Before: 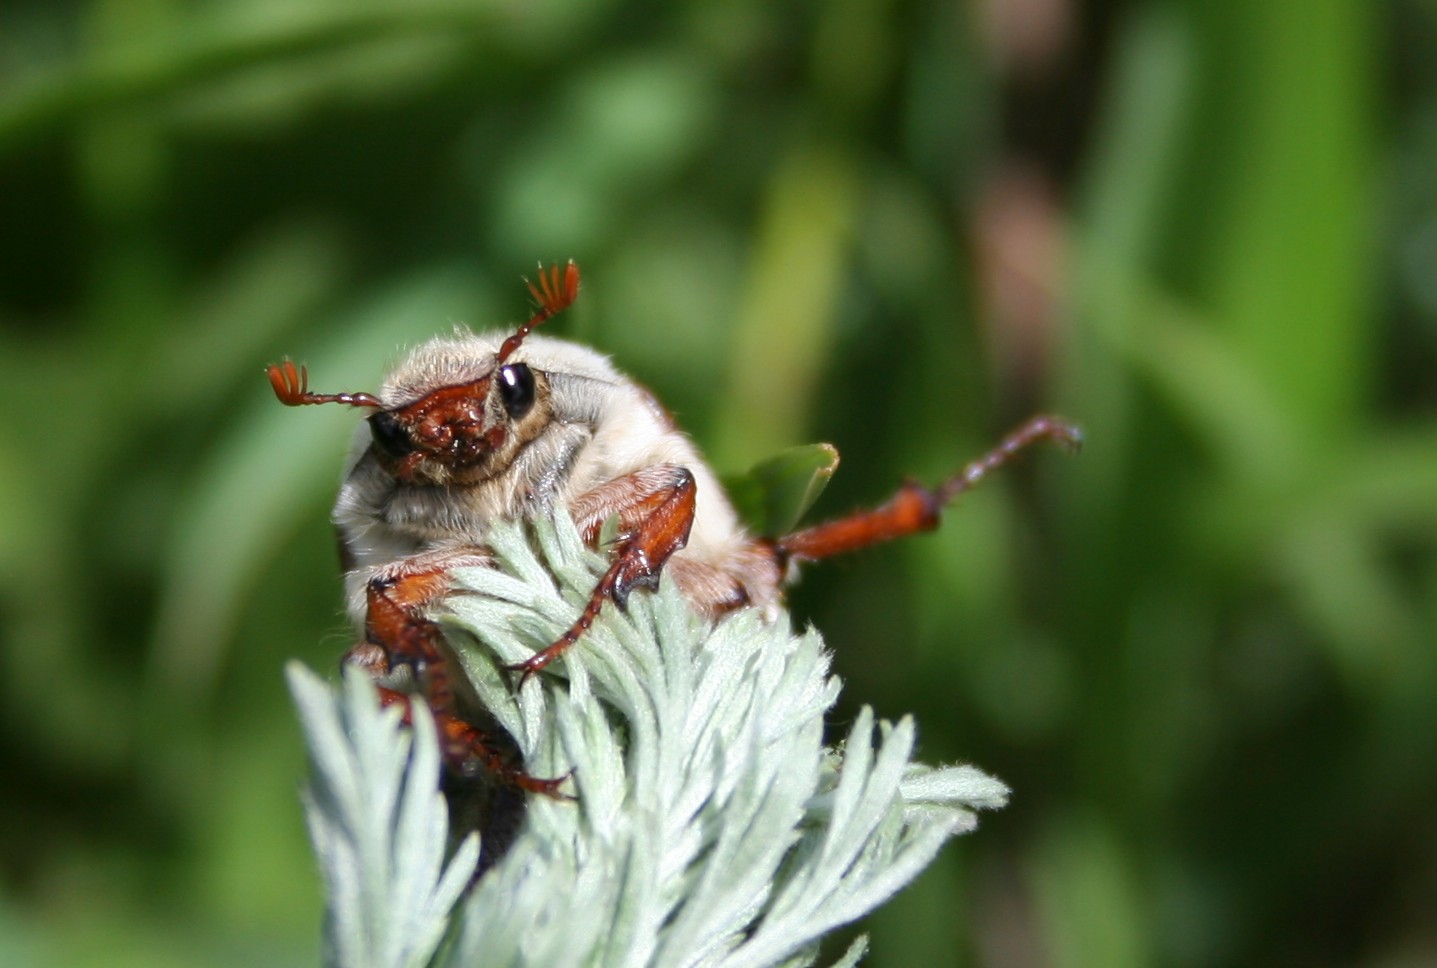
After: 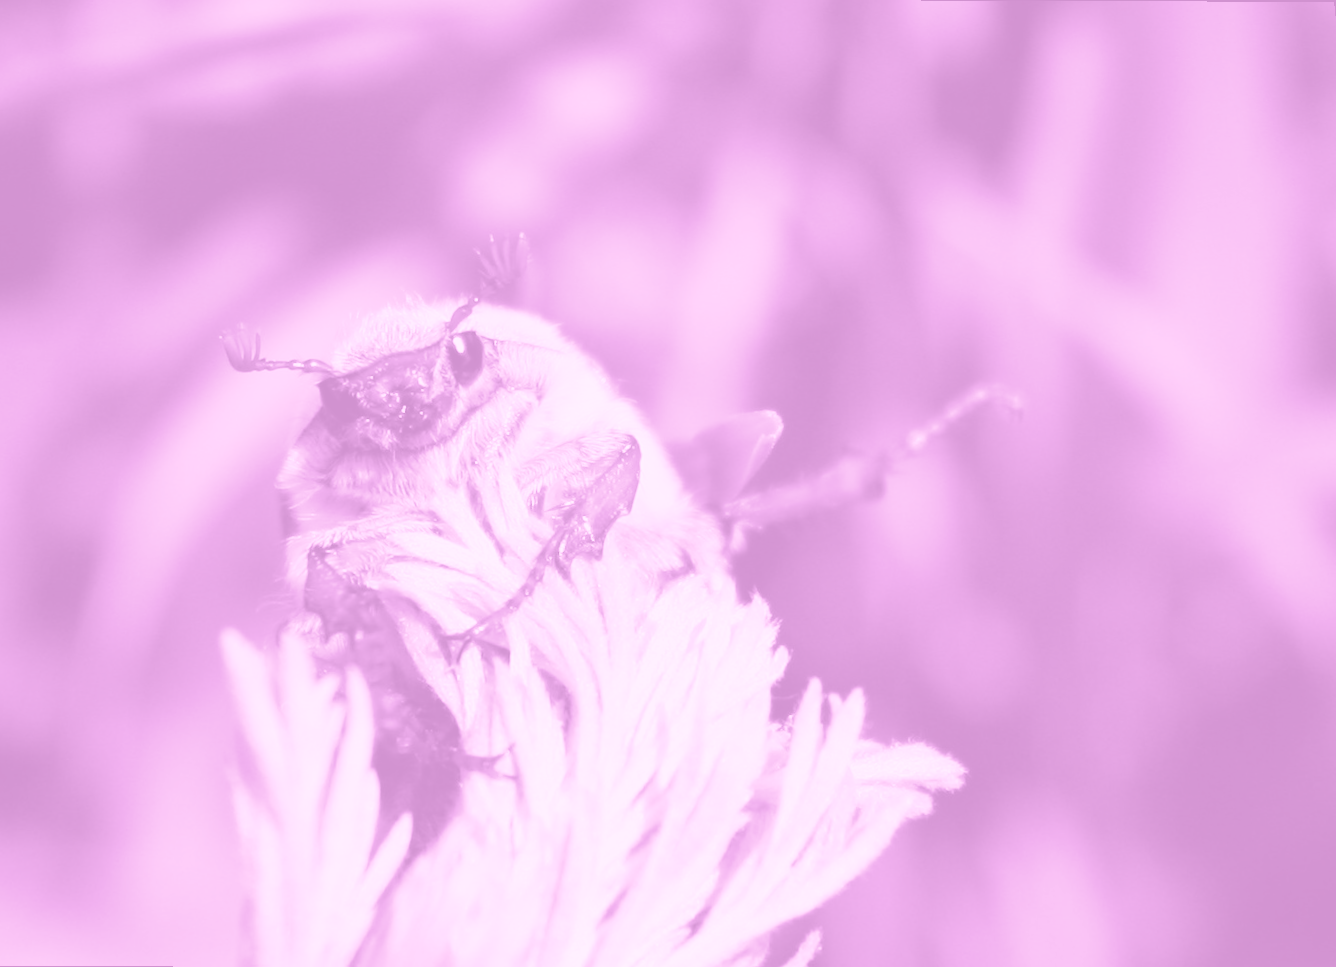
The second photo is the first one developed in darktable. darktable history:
colorize: hue 331.2°, saturation 75%, source mix 30.28%, lightness 70.52%, version 1
rotate and perspective: rotation 0.215°, lens shift (vertical) -0.139, crop left 0.069, crop right 0.939, crop top 0.002, crop bottom 0.996
split-toning: shadows › hue 201.6°, shadows › saturation 0.16, highlights › hue 50.4°, highlights › saturation 0.2, balance -49.9
white balance: red 1.138, green 0.996, blue 0.812
filmic rgb: black relative exposure -7.65 EV, white relative exposure 4.56 EV, hardness 3.61
